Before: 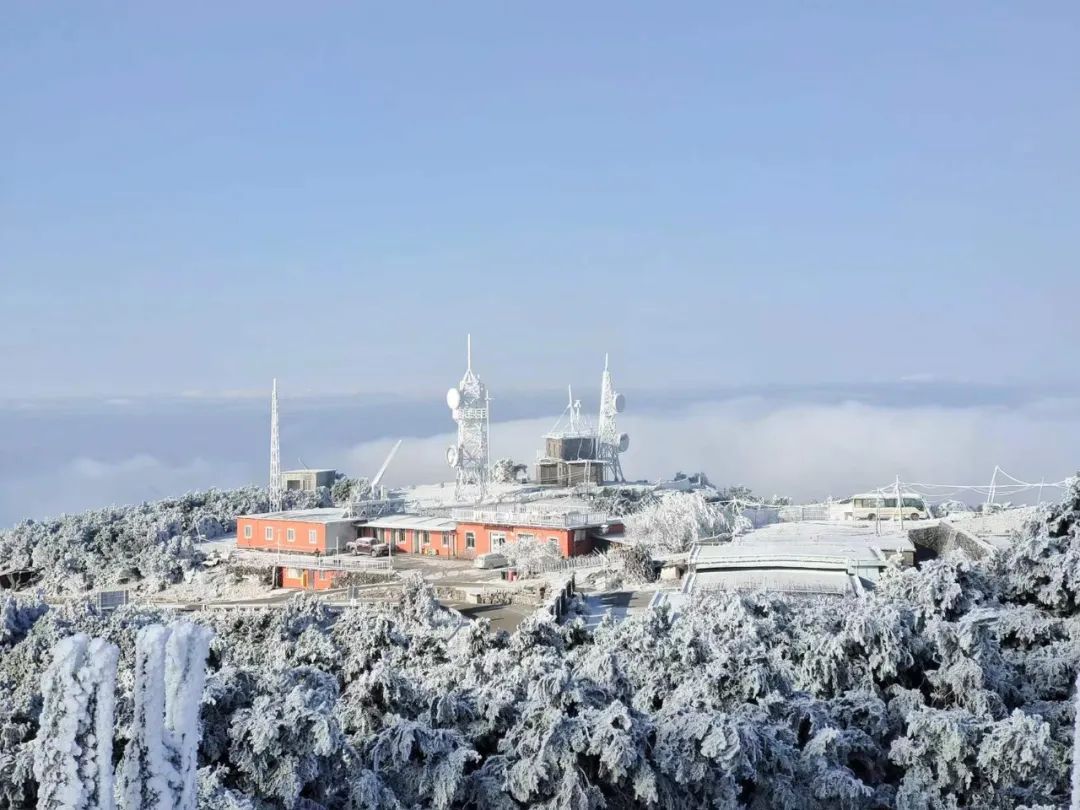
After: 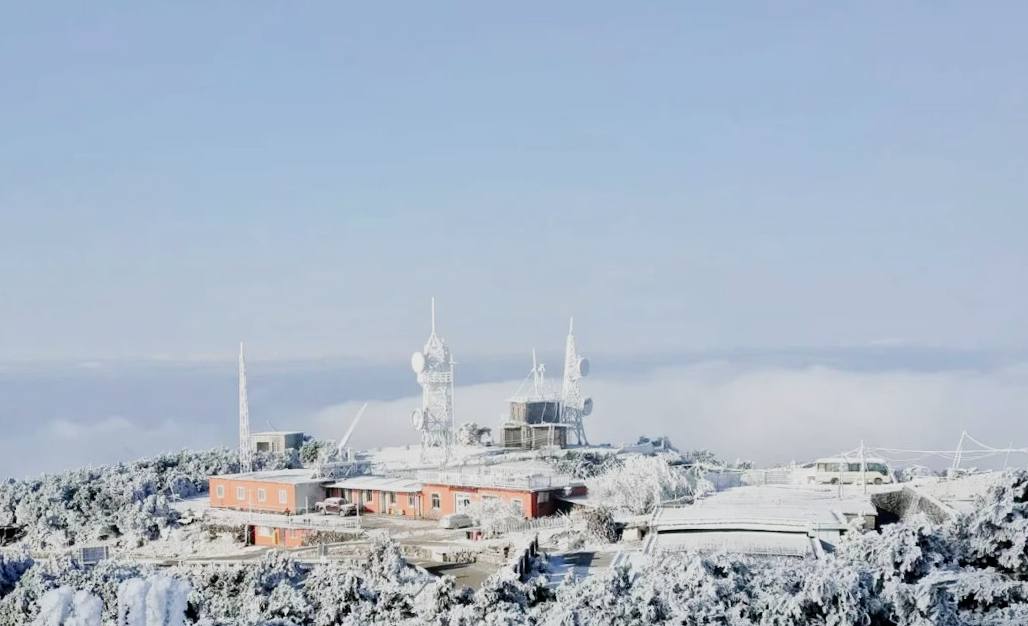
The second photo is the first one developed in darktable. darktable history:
crop and rotate: top 5.667%, bottom 14.937%
rotate and perspective: rotation 0.074°, lens shift (vertical) 0.096, lens shift (horizontal) -0.041, crop left 0.043, crop right 0.952, crop top 0.024, crop bottom 0.979
exposure: compensate exposure bias true, compensate highlight preservation false
filmic rgb: black relative exposure -16 EV, white relative exposure 5.31 EV, hardness 5.9, contrast 1.25, preserve chrominance no, color science v5 (2021)
